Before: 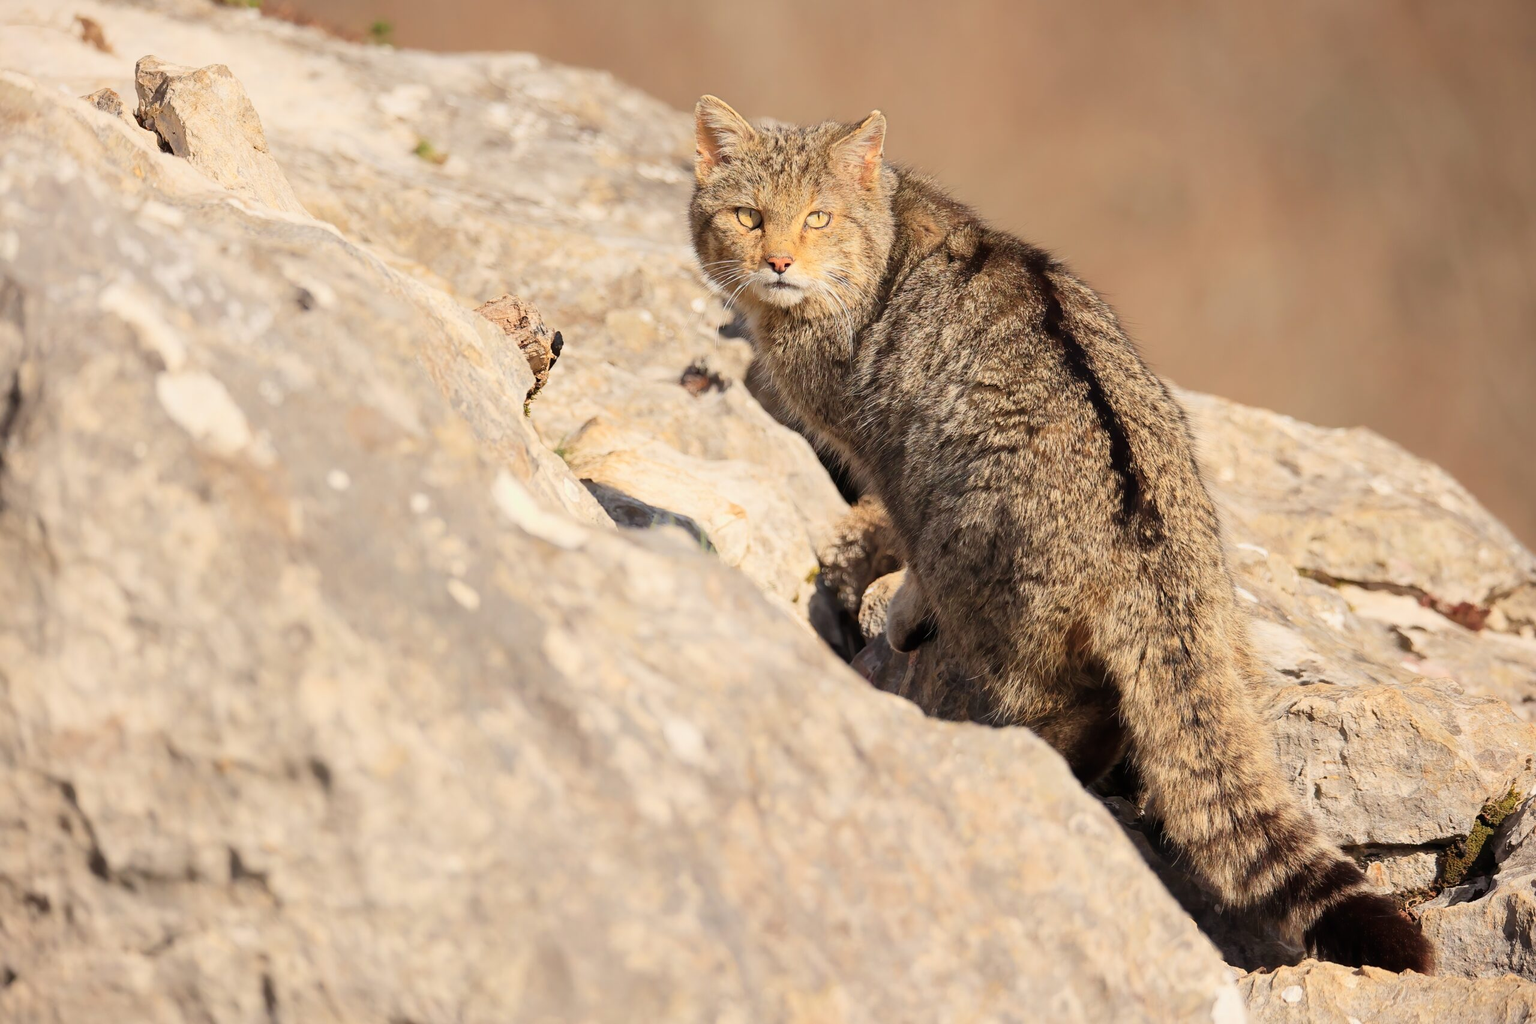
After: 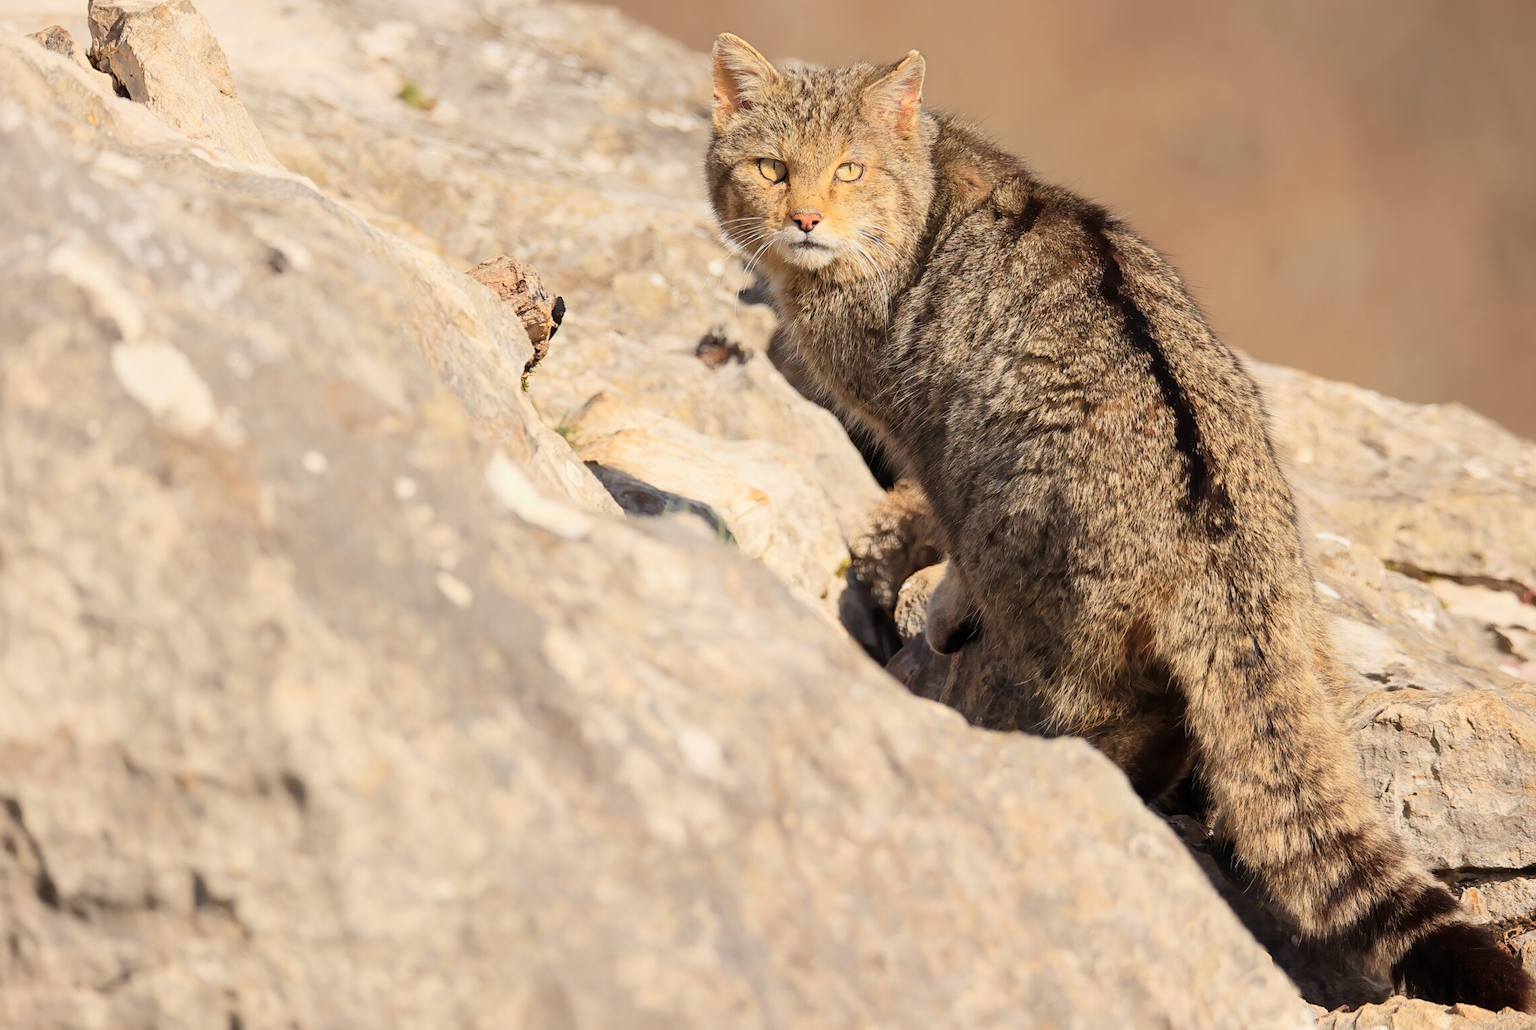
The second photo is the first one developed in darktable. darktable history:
crop: left 3.691%, top 6.397%, right 6.606%, bottom 3.237%
